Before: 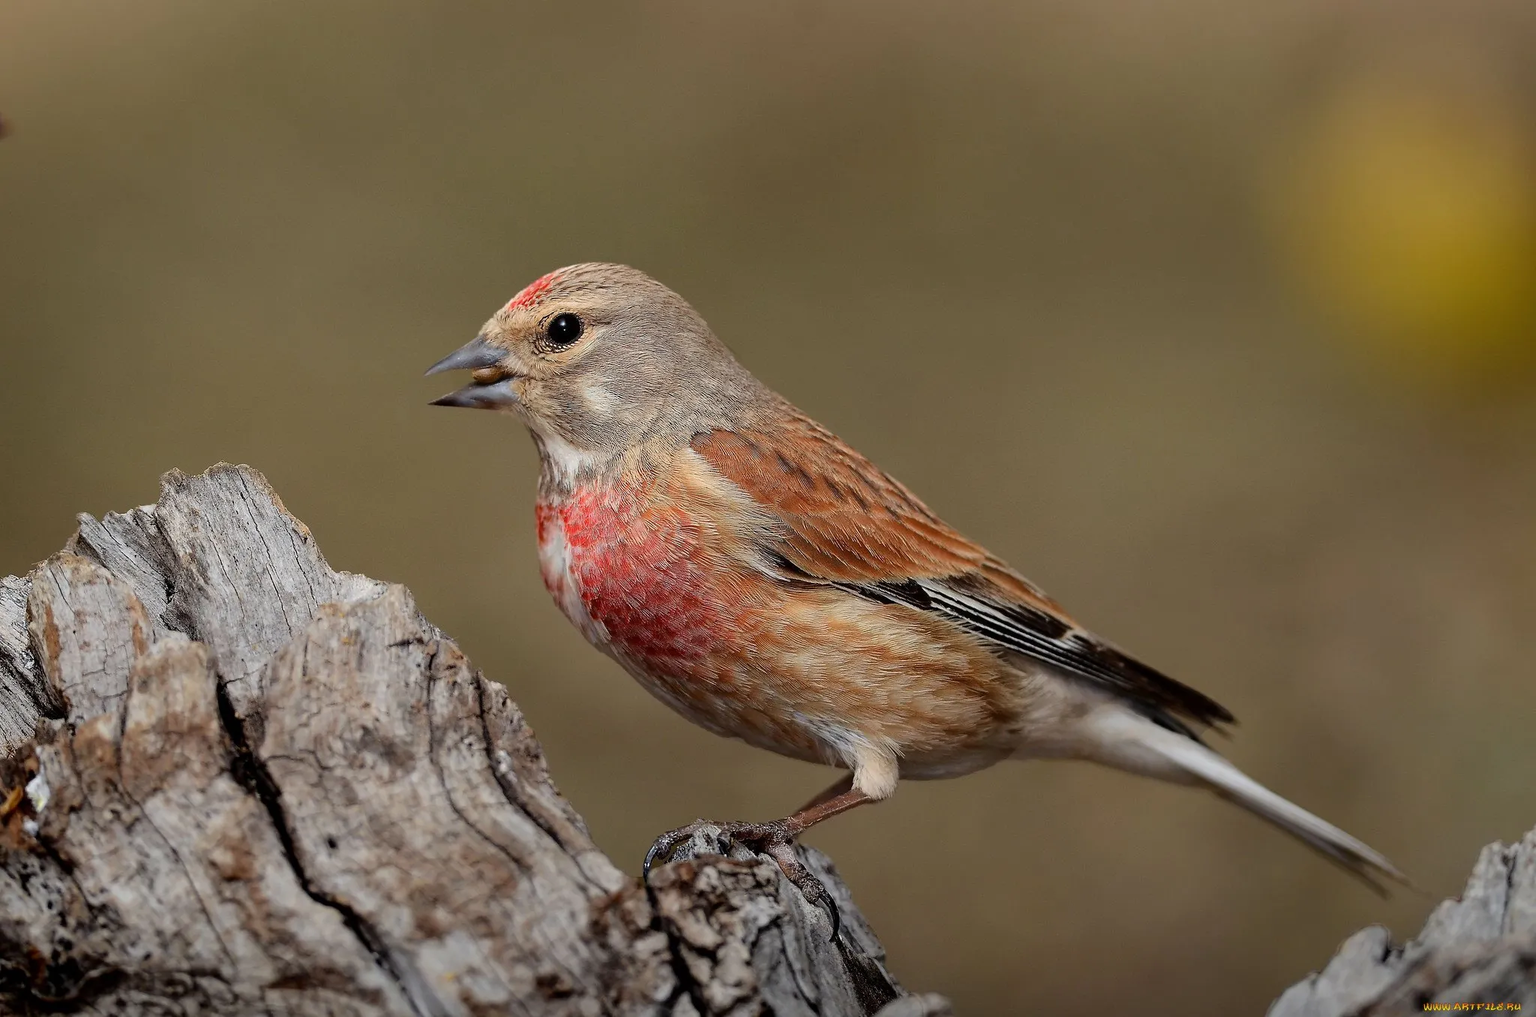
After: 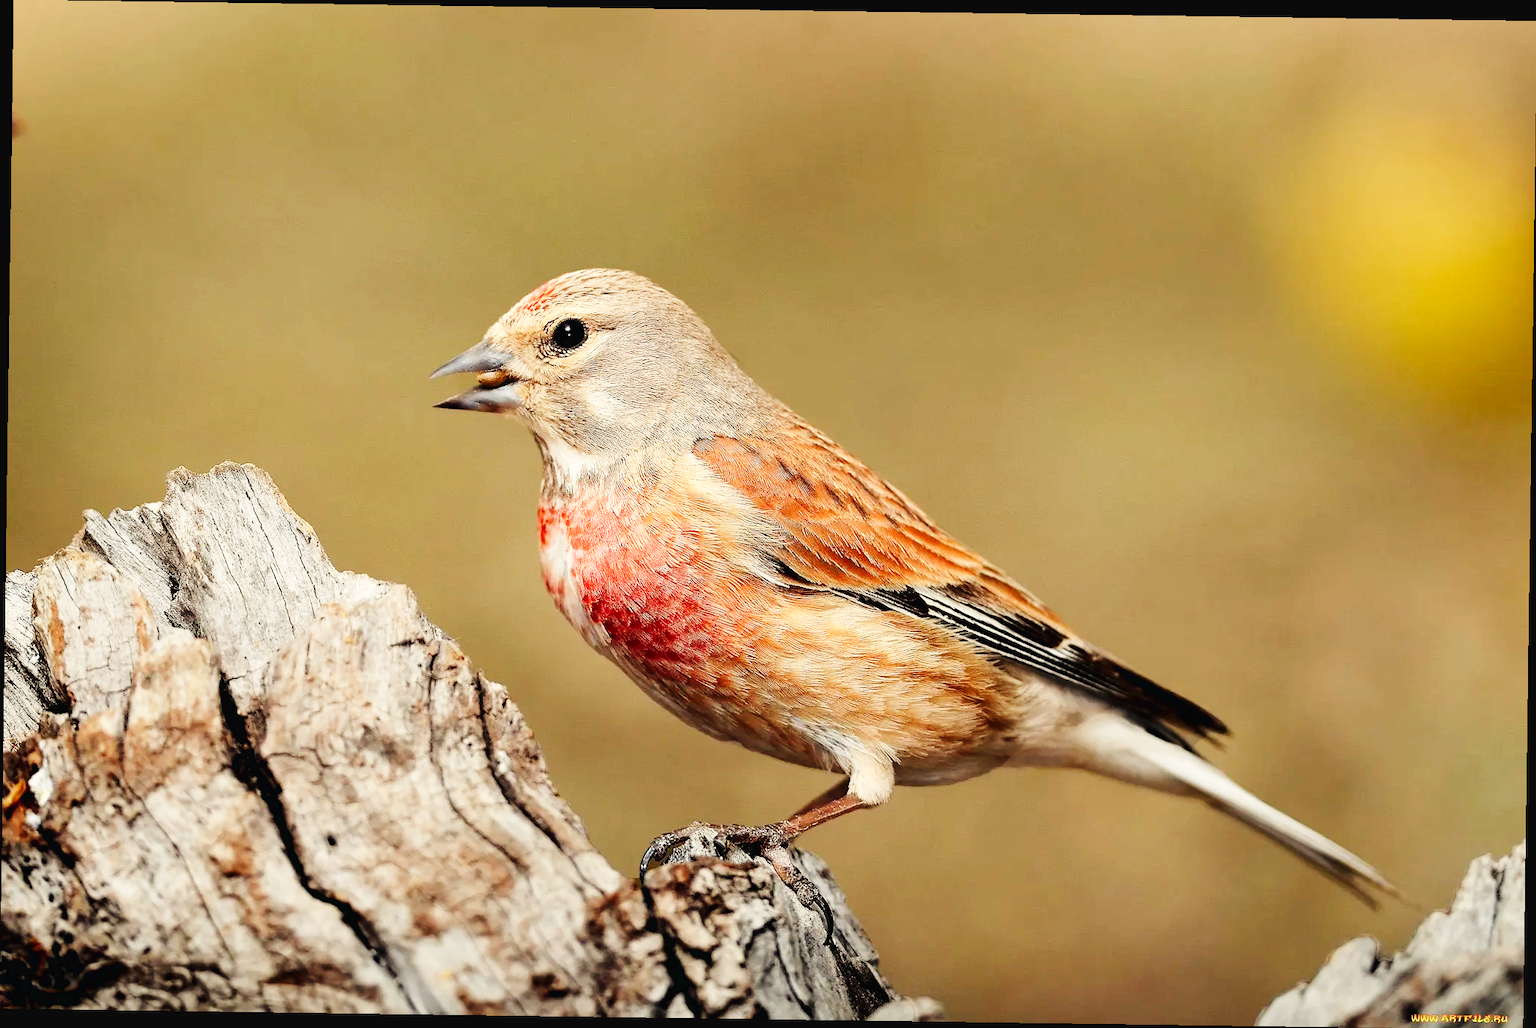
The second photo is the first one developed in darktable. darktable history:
base curve: curves: ch0 [(0, 0.003) (0.001, 0.002) (0.006, 0.004) (0.02, 0.022) (0.048, 0.086) (0.094, 0.234) (0.162, 0.431) (0.258, 0.629) (0.385, 0.8) (0.548, 0.918) (0.751, 0.988) (1, 1)], preserve colors none
white balance: red 1.138, green 0.996, blue 0.812
rotate and perspective: rotation 0.8°, automatic cropping off
color calibration: illuminant F (fluorescent), F source F9 (Cool White Deluxe 4150 K) – high CRI, x 0.374, y 0.373, temperature 4158.34 K
